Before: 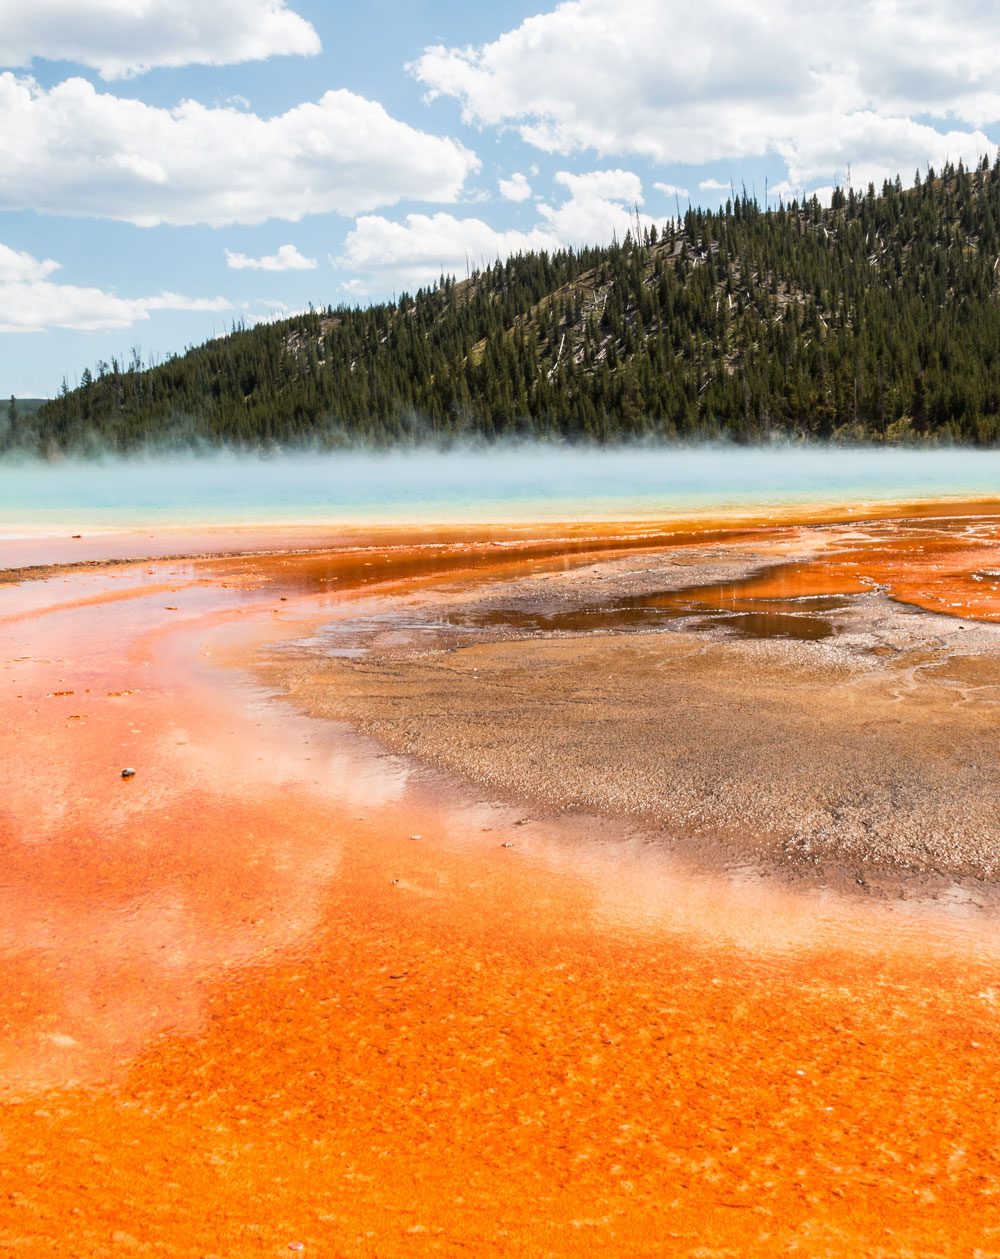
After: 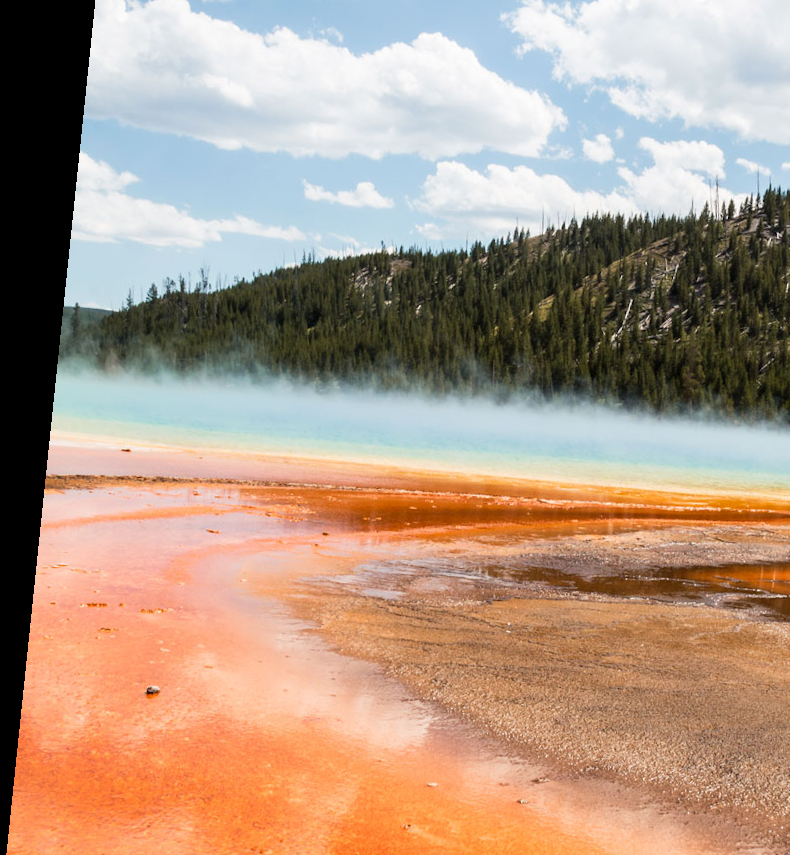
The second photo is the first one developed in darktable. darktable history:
crop and rotate: angle -5.95°, left 2.227%, top 6.753%, right 27.488%, bottom 30.133%
